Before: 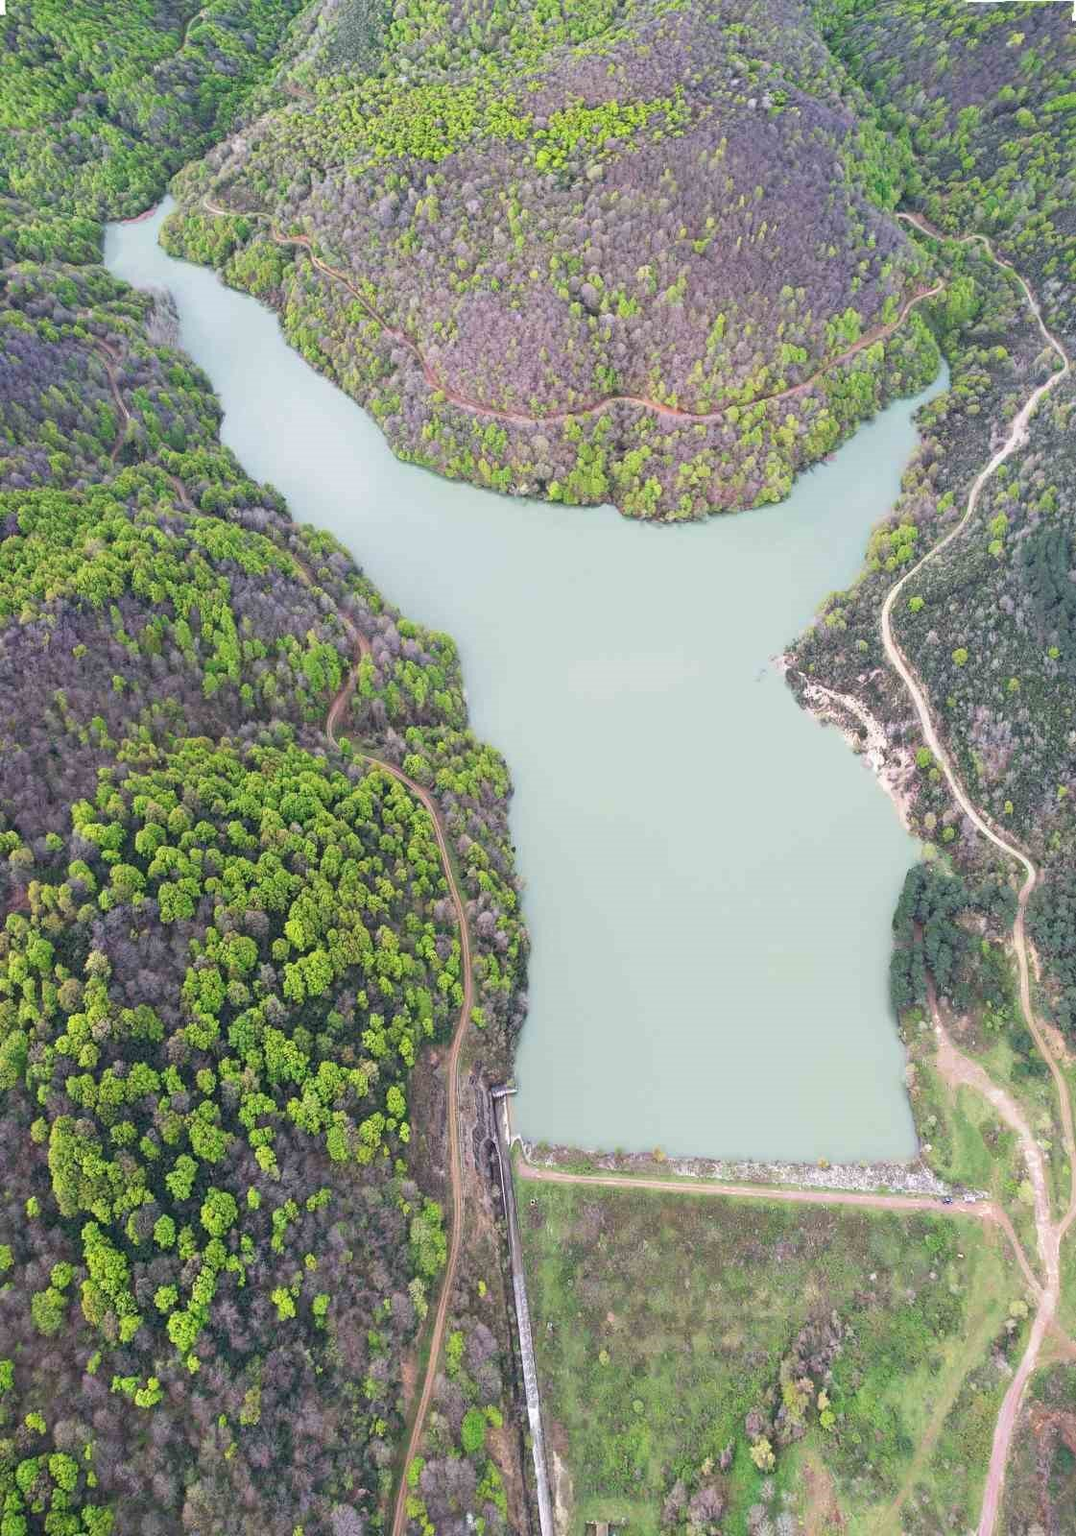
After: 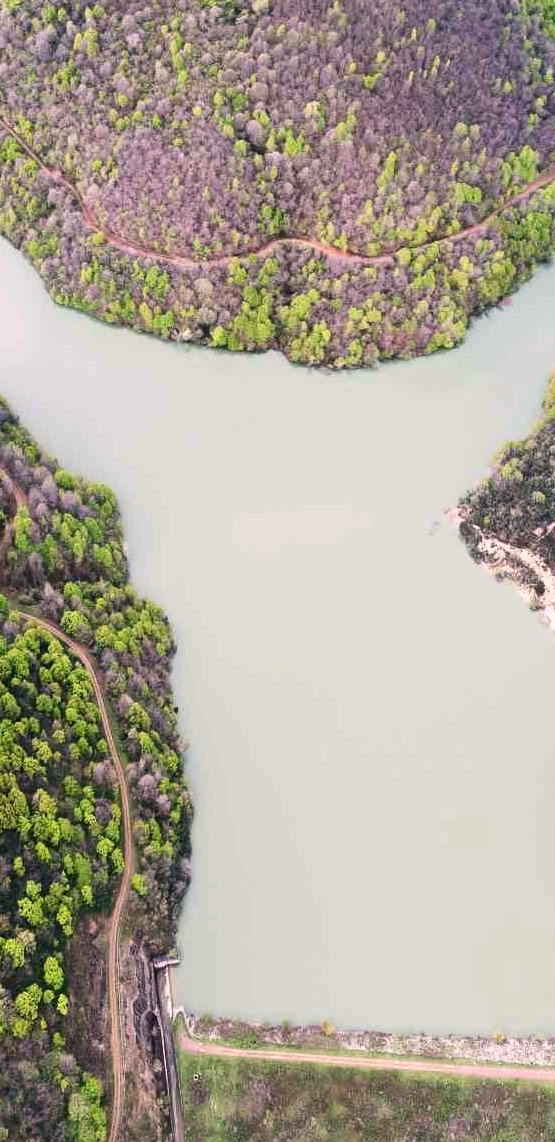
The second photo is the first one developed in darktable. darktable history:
crop: left 32.075%, top 10.976%, right 18.355%, bottom 17.596%
color correction: highlights a* 7.34, highlights b* 4.37
contrast brightness saturation: contrast 0.2, brightness -0.11, saturation 0.1
color zones: curves: ch0 [(0, 0.5) (0.143, 0.52) (0.286, 0.5) (0.429, 0.5) (0.571, 0.5) (0.714, 0.5) (0.857, 0.5) (1, 0.5)]; ch1 [(0, 0.489) (0.155, 0.45) (0.286, 0.466) (0.429, 0.5) (0.571, 0.5) (0.714, 0.5) (0.857, 0.5) (1, 0.489)]
